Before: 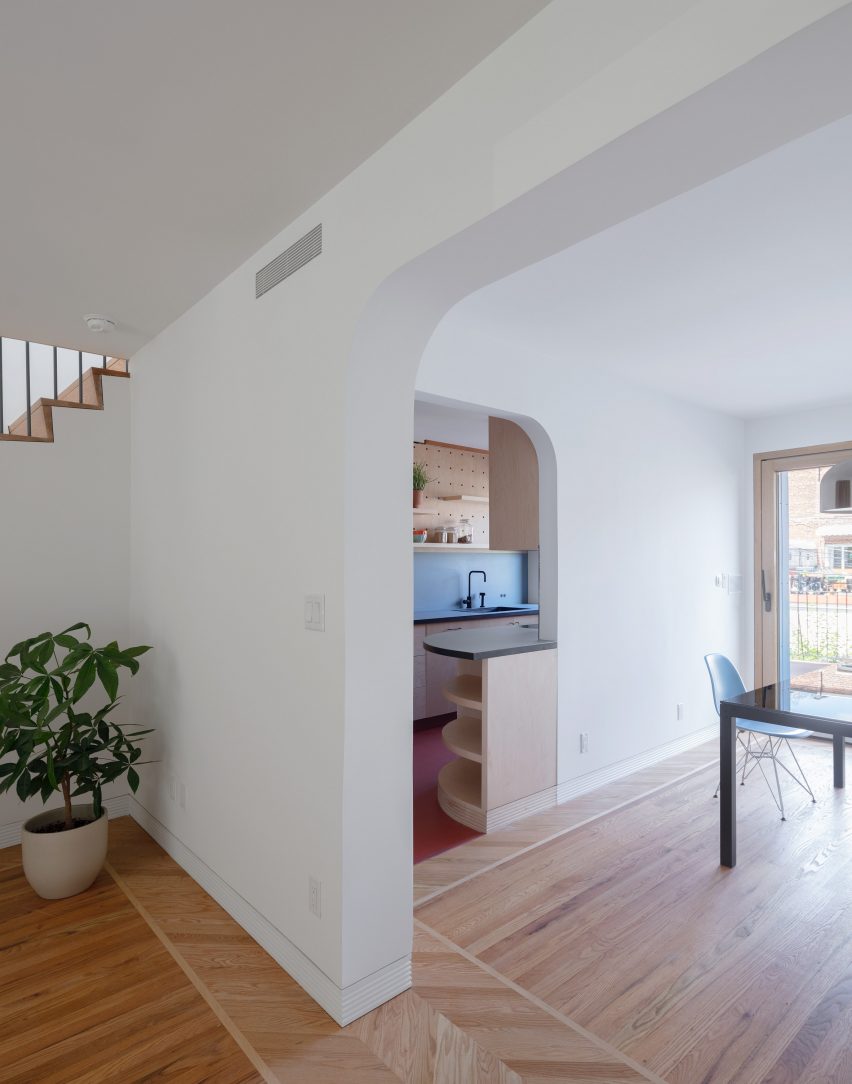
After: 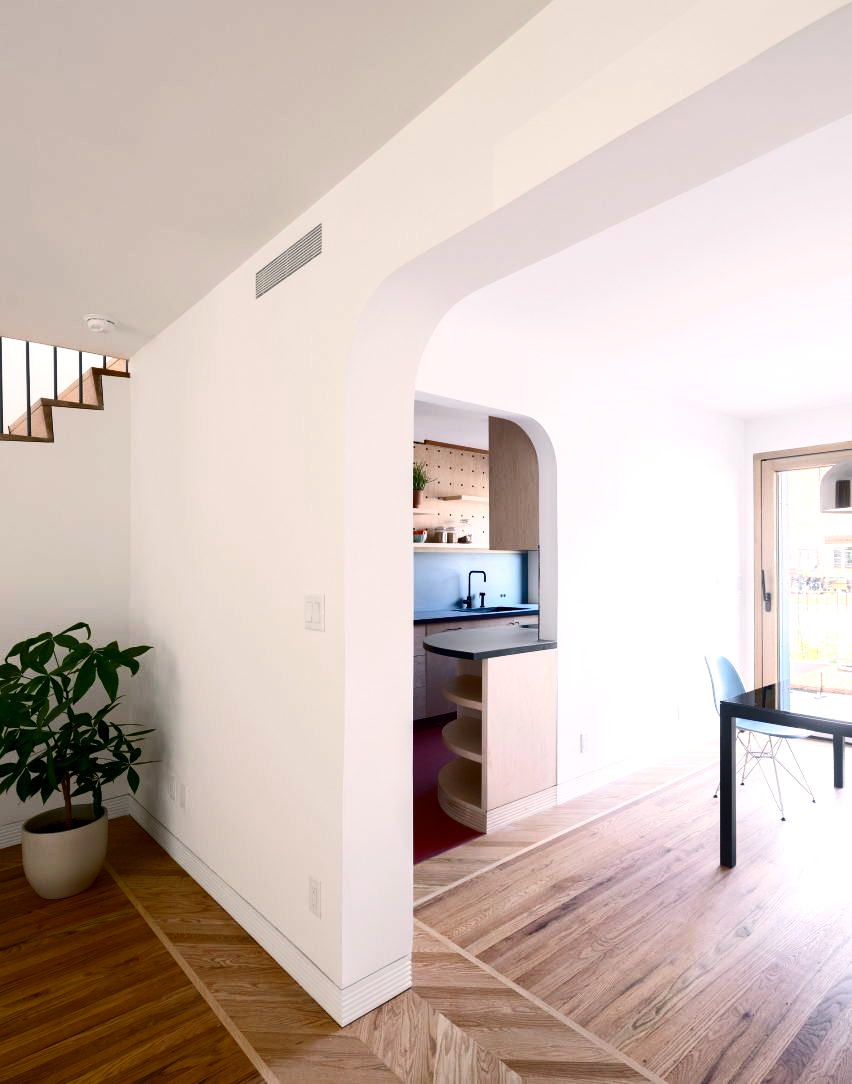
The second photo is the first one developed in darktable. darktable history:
contrast brightness saturation: contrast 0.28
color balance rgb: shadows lift › chroma 2%, shadows lift › hue 185.64°, power › luminance 1.48%, highlights gain › chroma 3%, highlights gain › hue 54.51°, global offset › luminance -0.4%, perceptual saturation grading › highlights -18.47%, perceptual saturation grading › mid-tones 6.62%, perceptual saturation grading › shadows 28.22%, perceptual brilliance grading › highlights 15.68%, perceptual brilliance grading › shadows -14.29%, global vibrance 25.96%, contrast 6.45%
